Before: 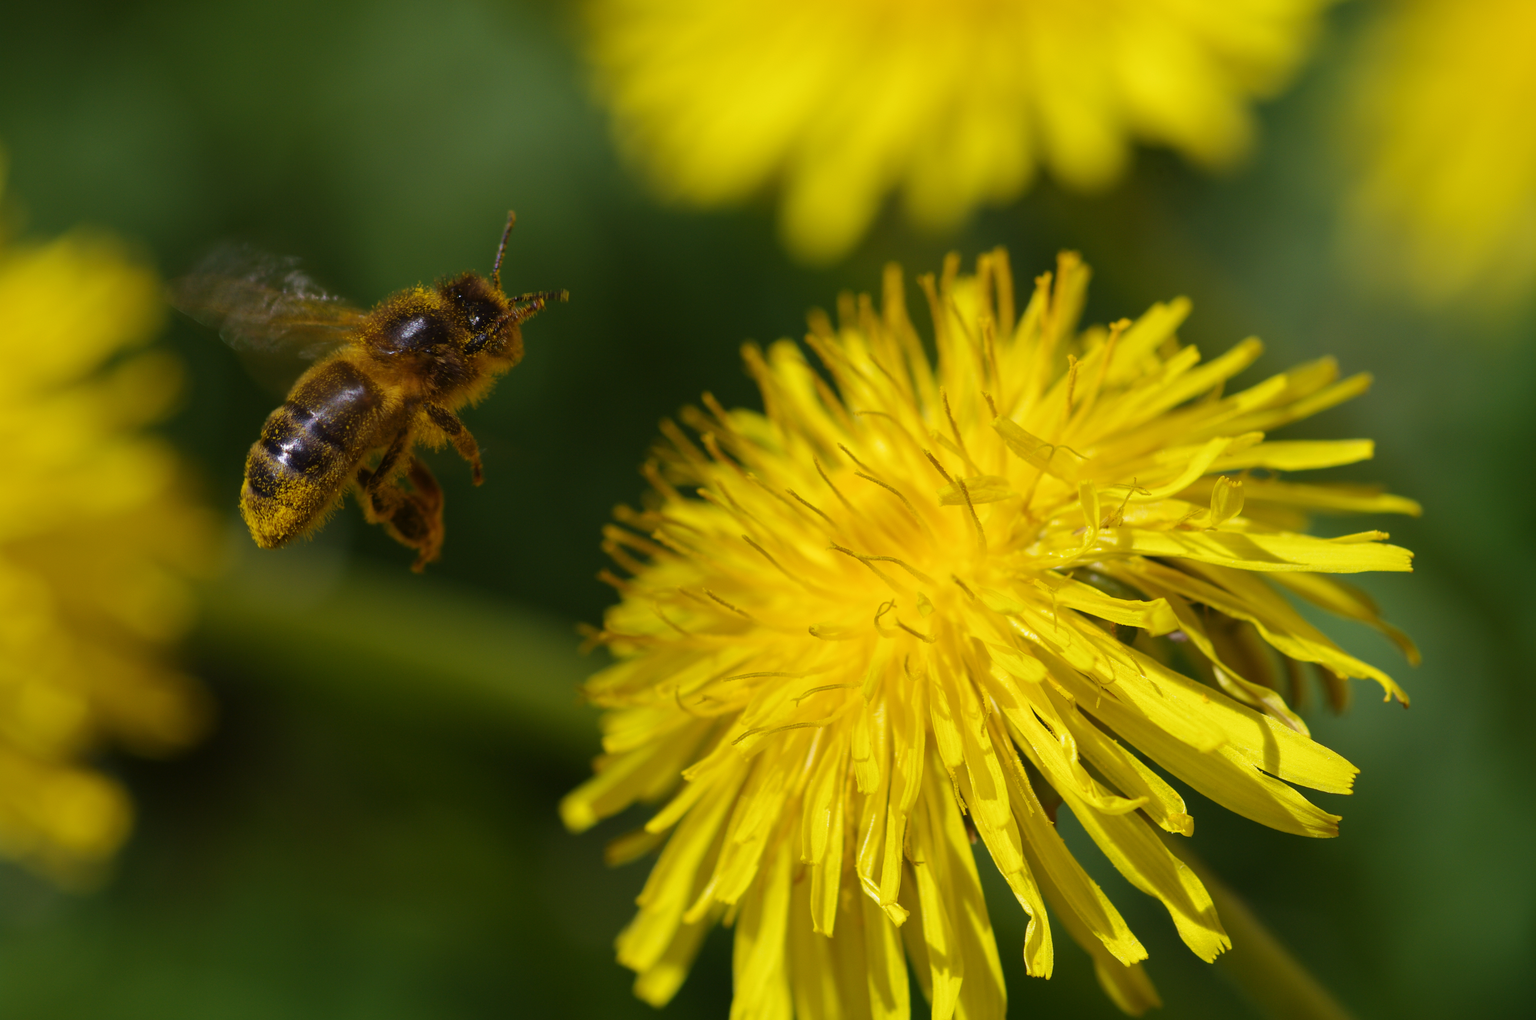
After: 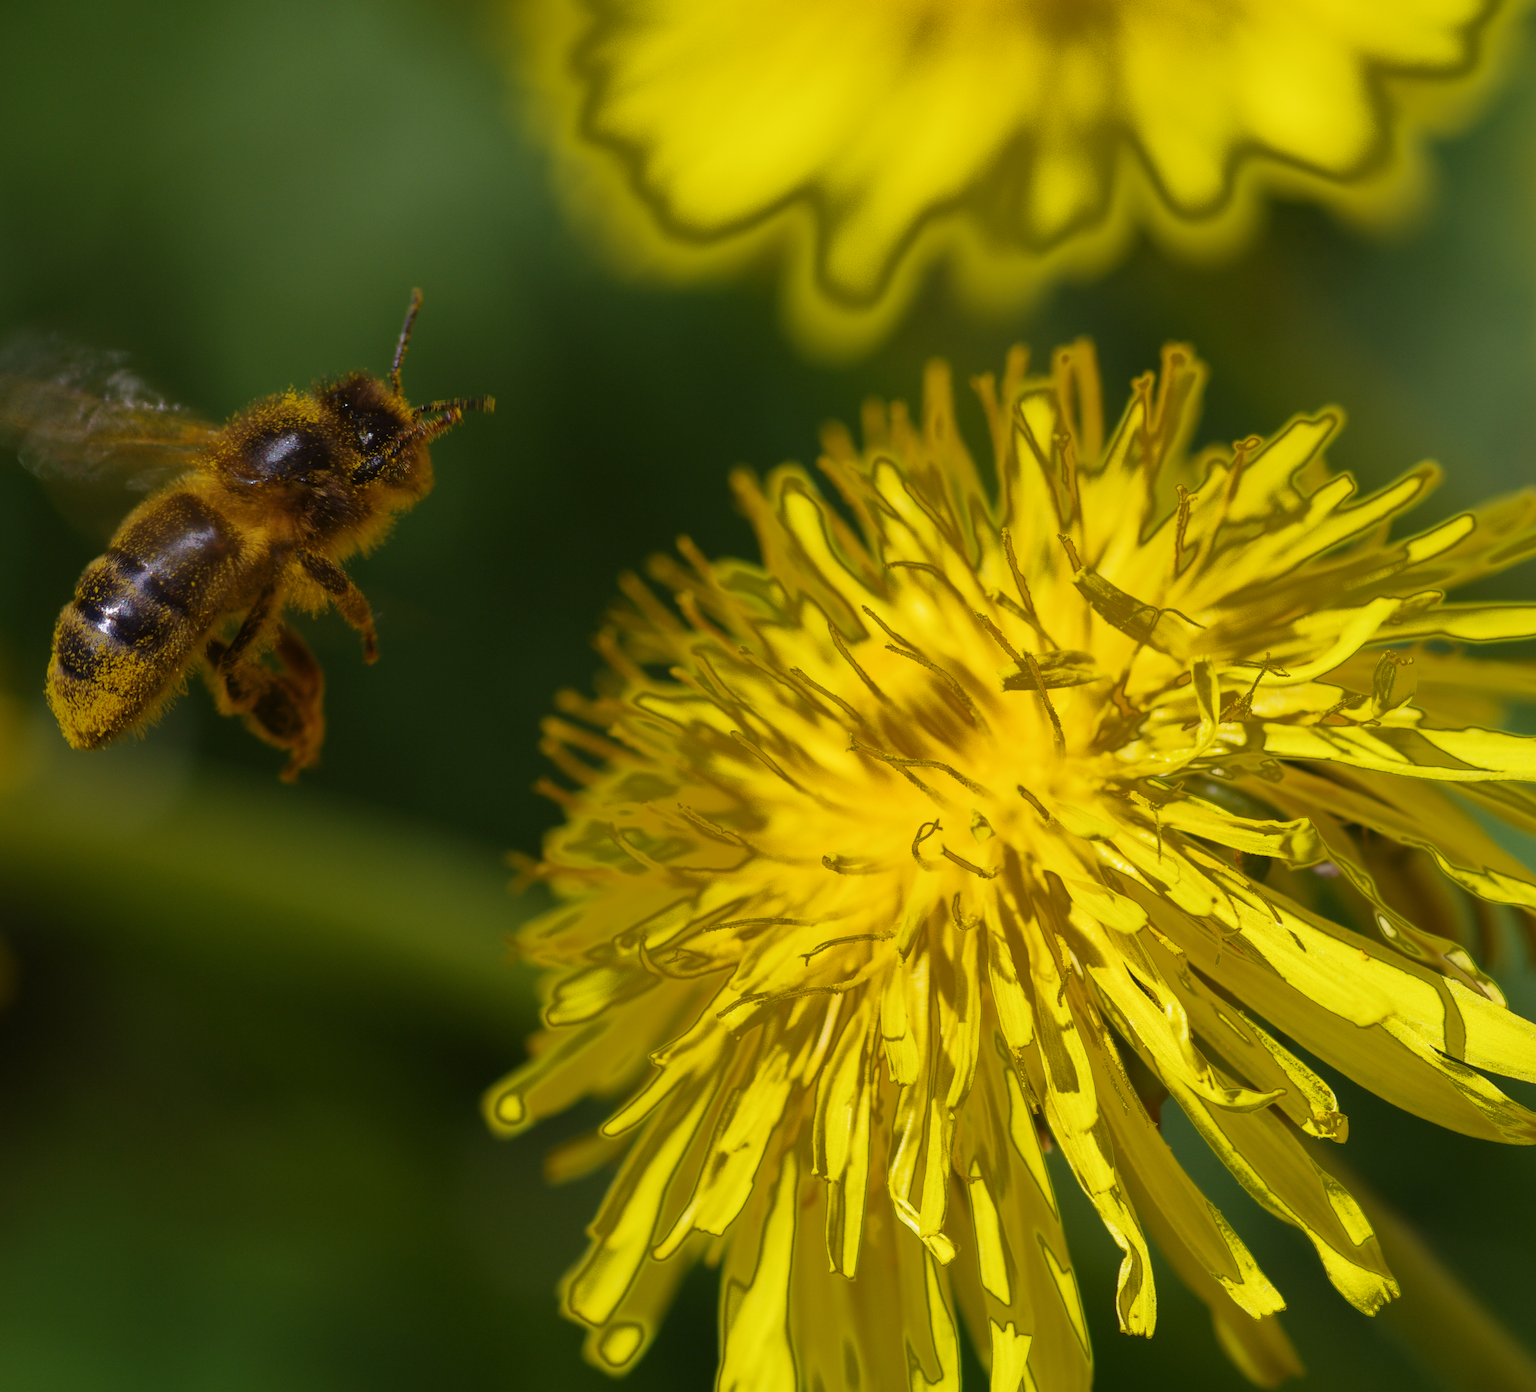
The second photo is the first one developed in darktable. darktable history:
fill light: exposure -0.73 EV, center 0.69, width 2.2
crop: left 13.443%, right 13.31%
